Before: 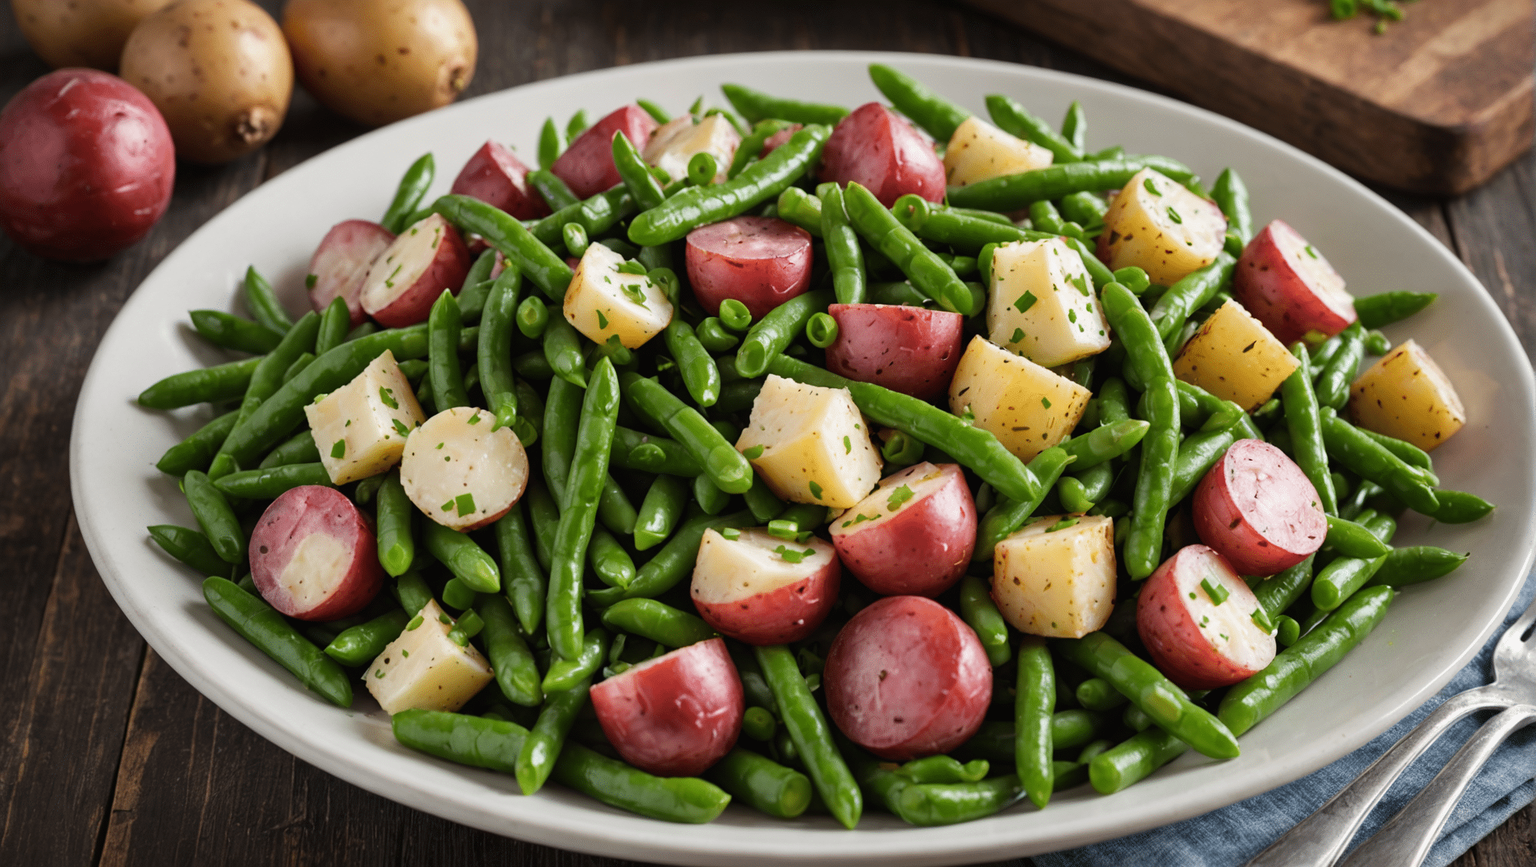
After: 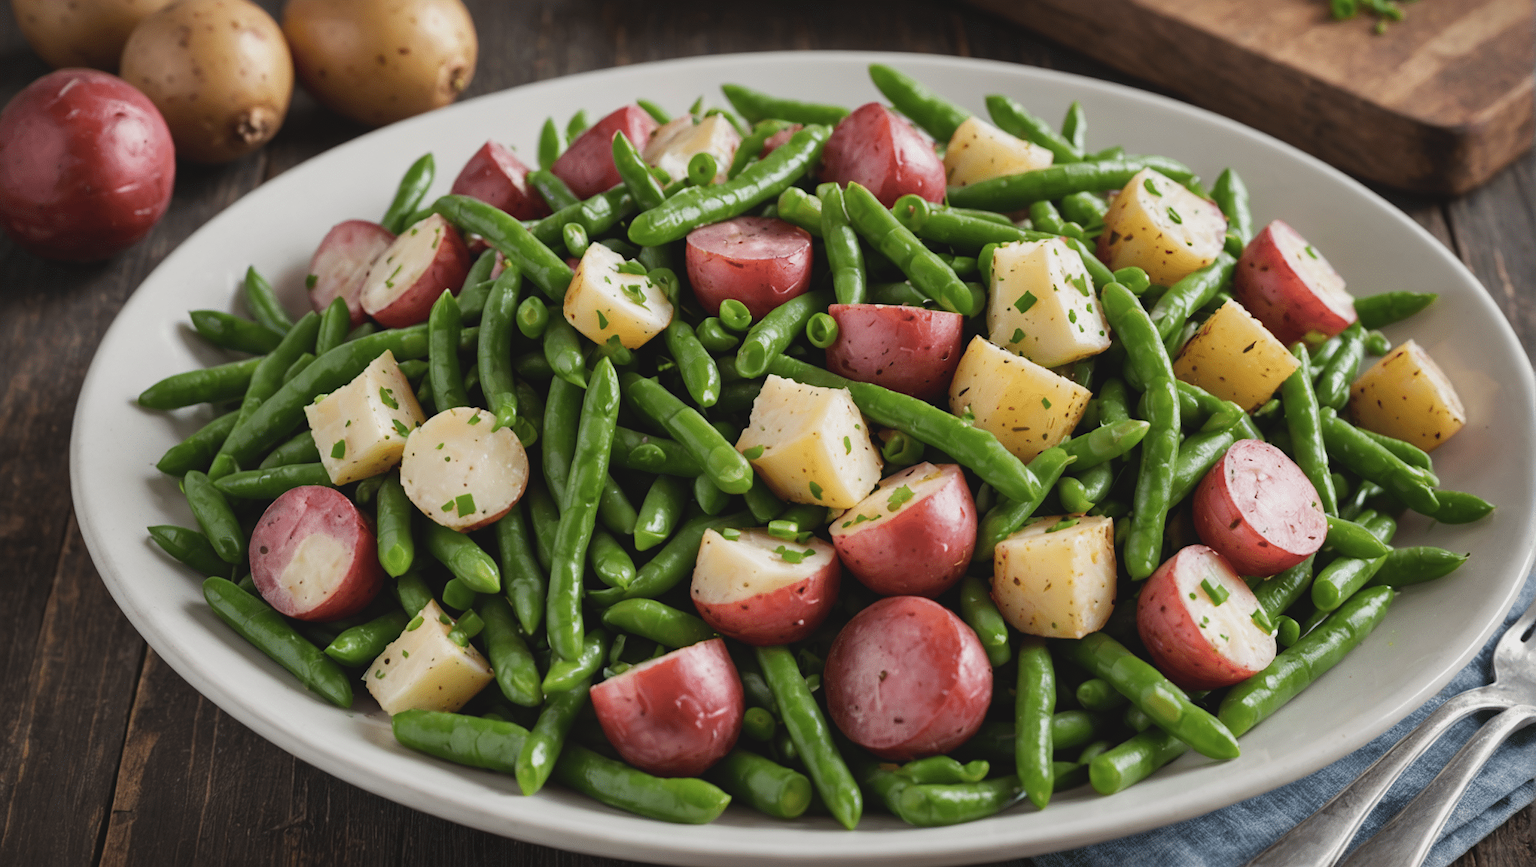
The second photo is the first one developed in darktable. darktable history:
contrast brightness saturation: contrast -0.099, saturation -0.103
